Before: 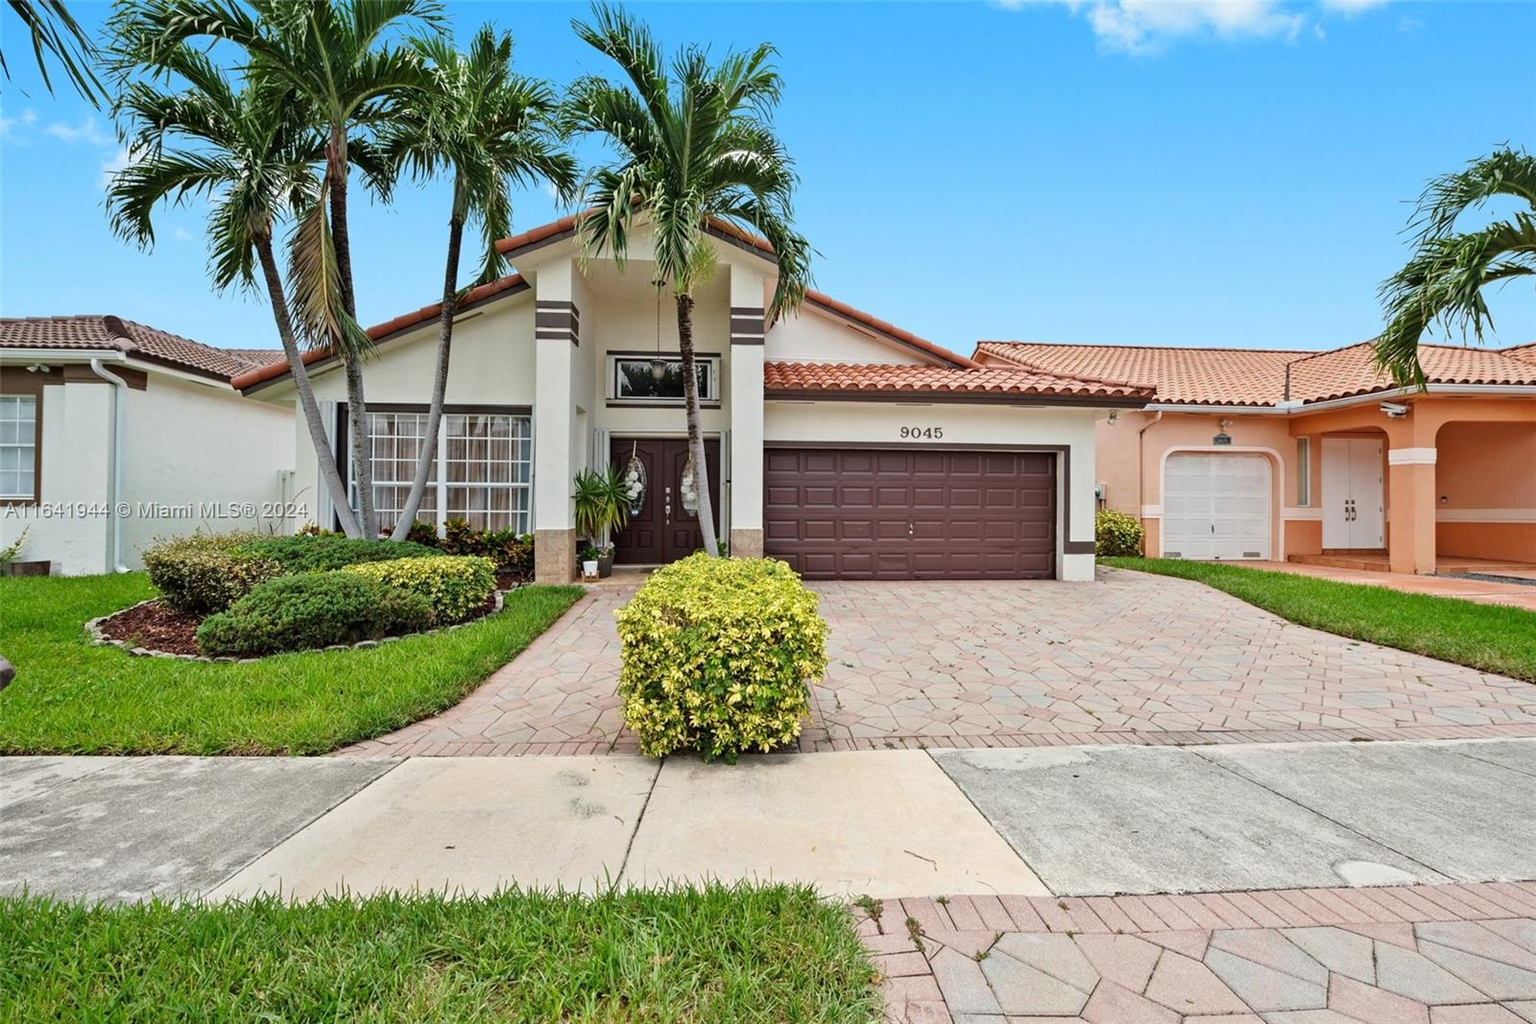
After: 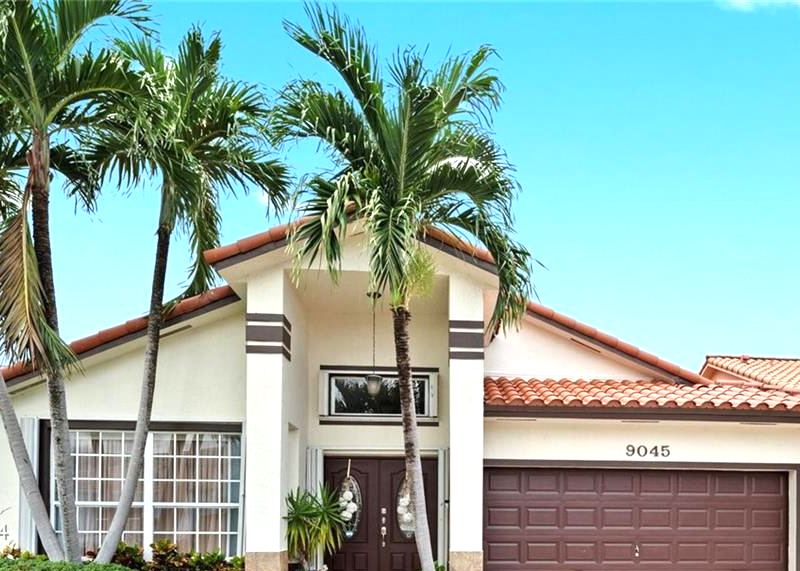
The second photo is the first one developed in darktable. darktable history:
white balance: emerald 1
crop: left 19.556%, right 30.401%, bottom 46.458%
exposure: exposure 0.722 EV, compensate highlight preservation false
